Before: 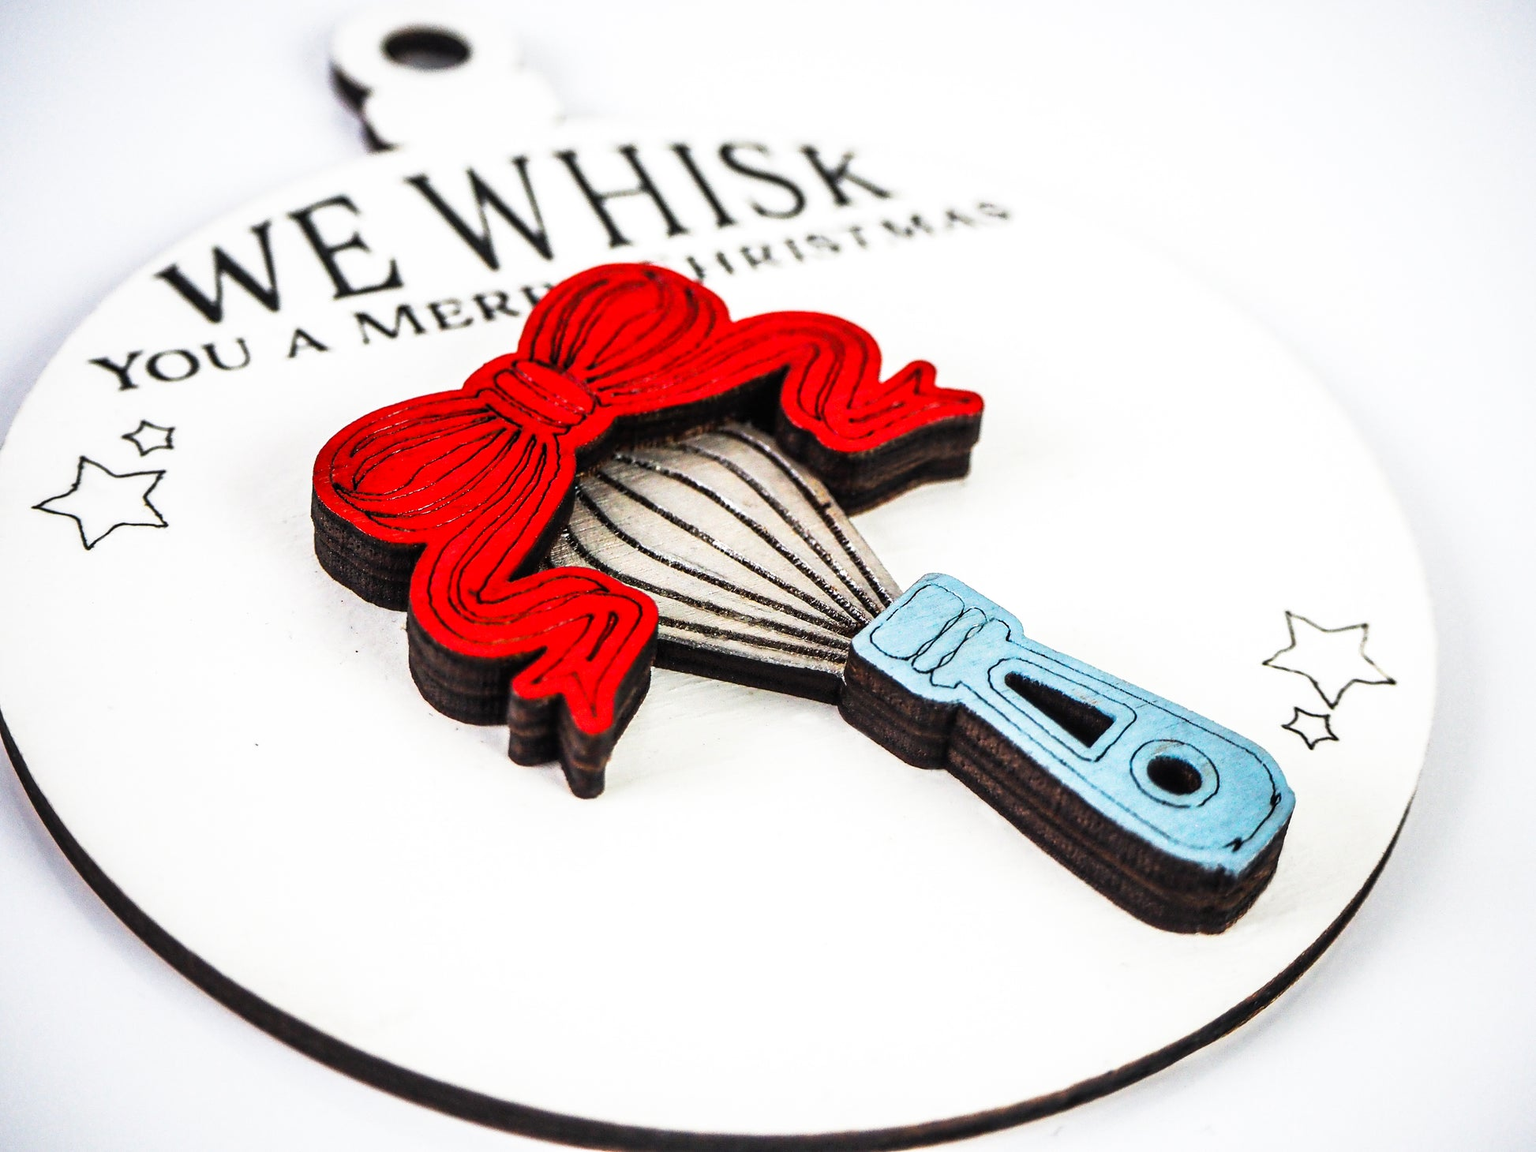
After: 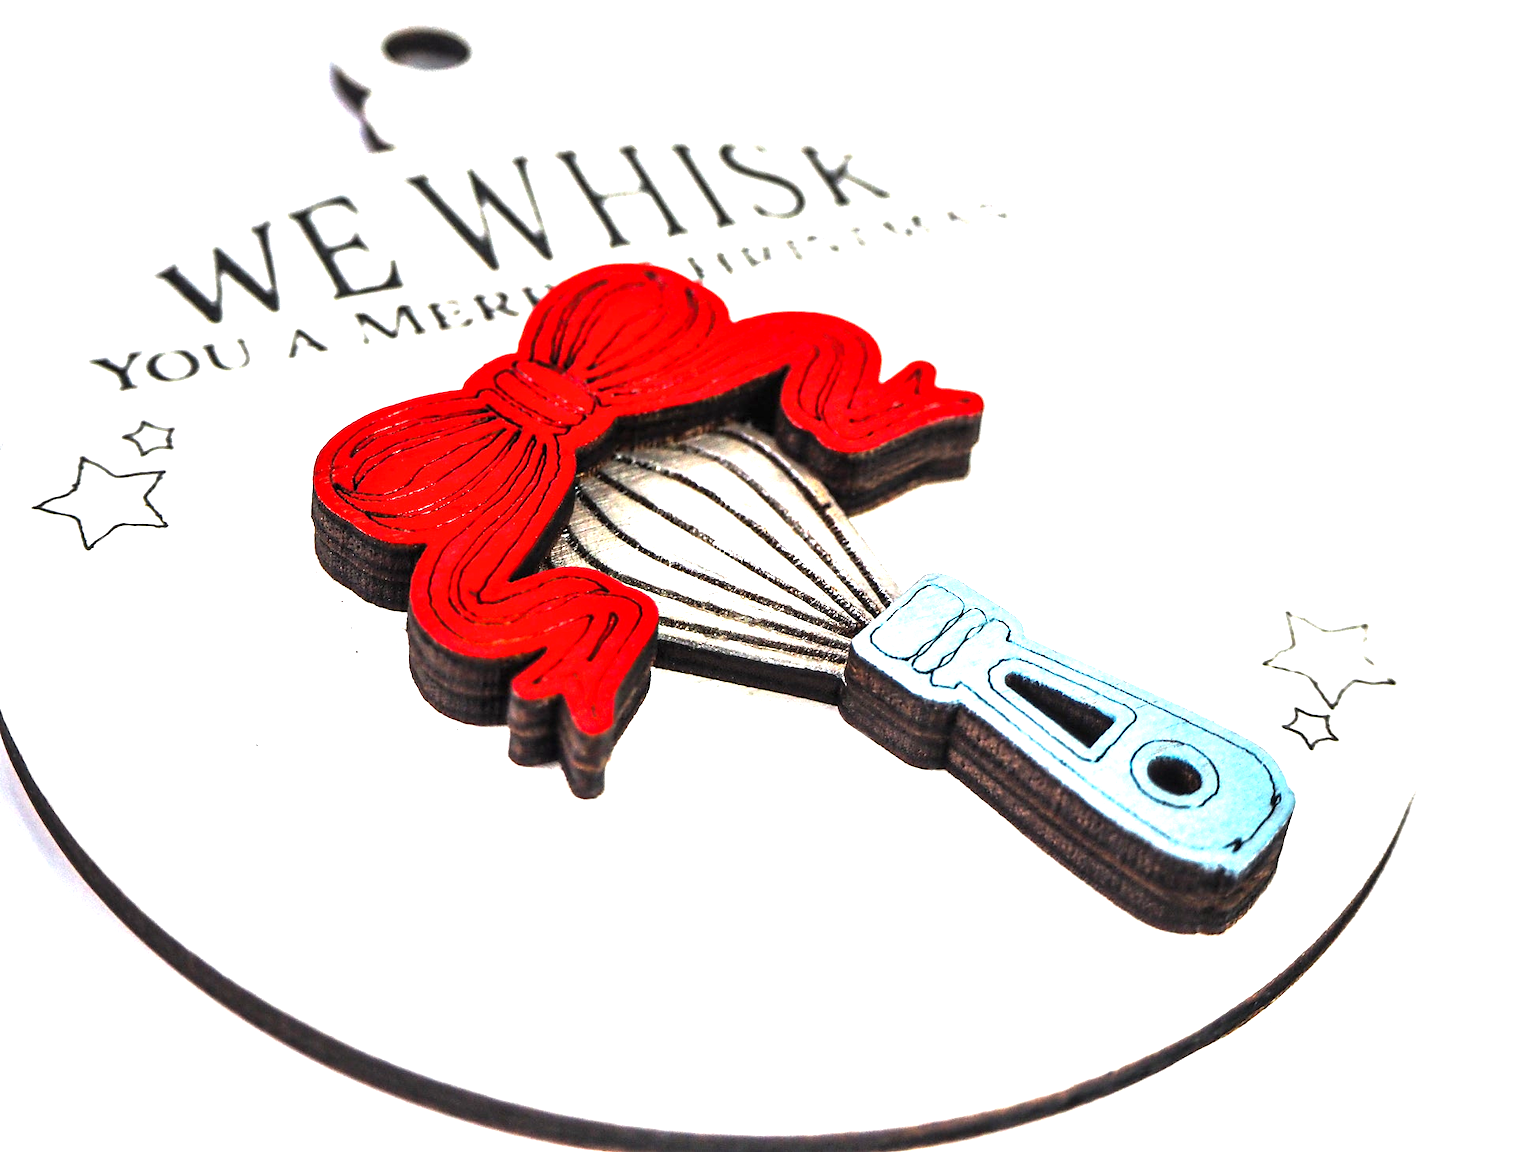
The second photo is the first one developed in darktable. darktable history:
exposure: black level correction 0, exposure 1.015 EV, compensate exposure bias true, compensate highlight preservation false
local contrast: mode bilateral grid, contrast 20, coarseness 50, detail 120%, midtone range 0.2
